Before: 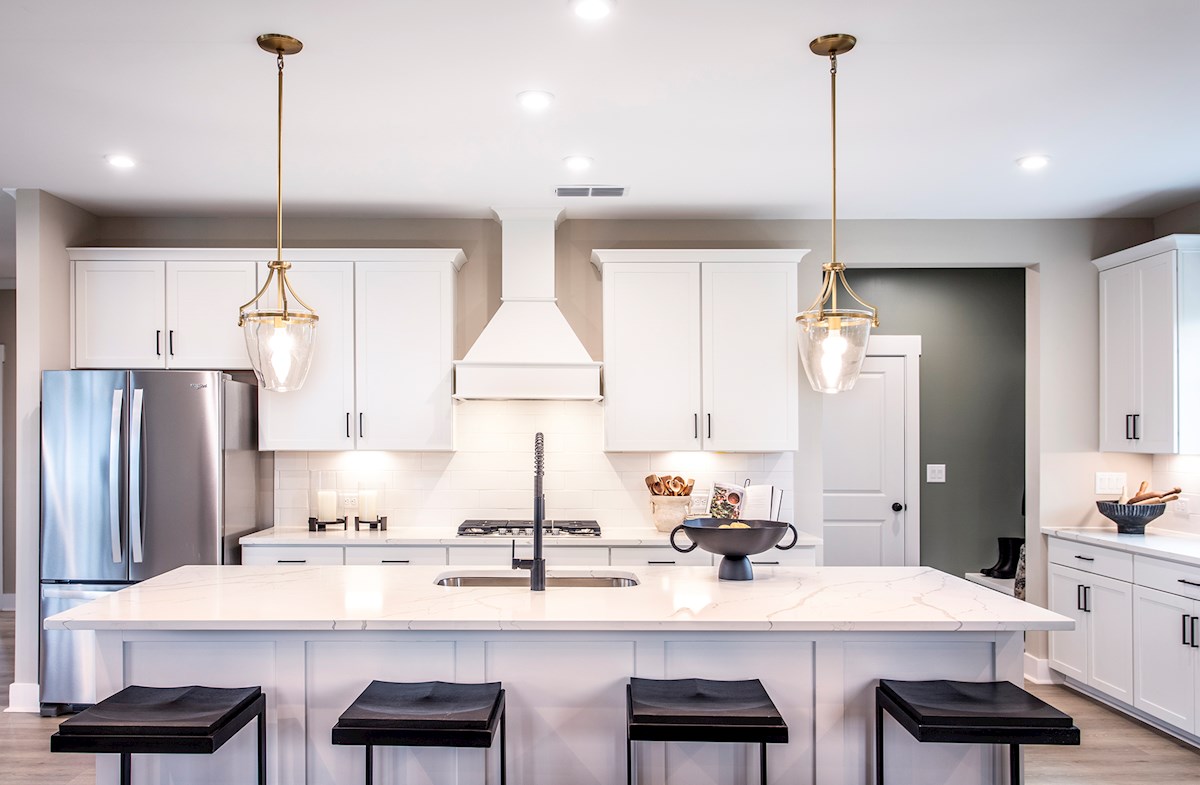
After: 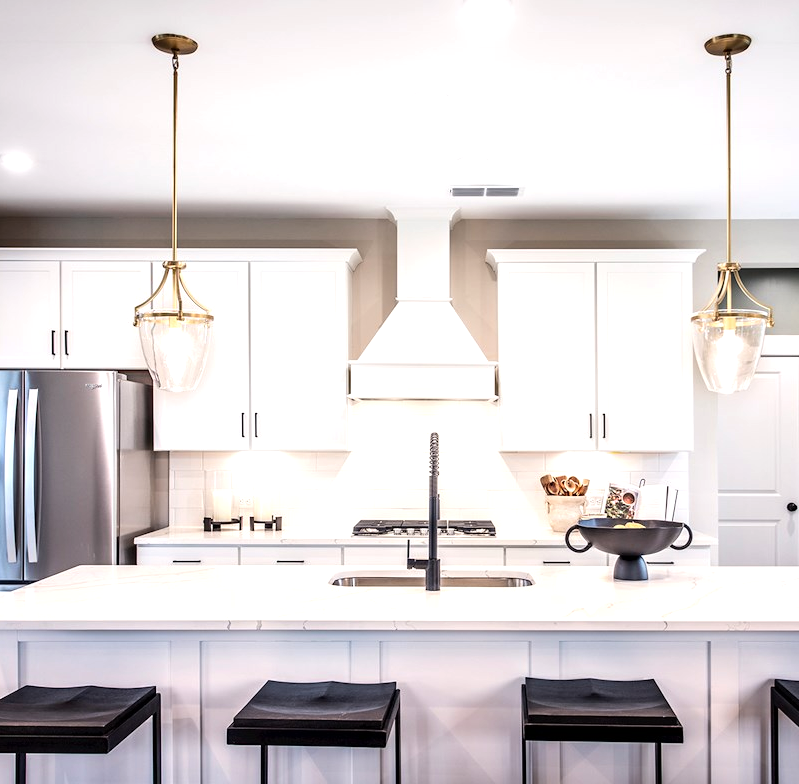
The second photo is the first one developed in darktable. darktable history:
crop and rotate: left 8.786%, right 24.548%
tone equalizer: -8 EV -0.417 EV, -7 EV -0.389 EV, -6 EV -0.333 EV, -5 EV -0.222 EV, -3 EV 0.222 EV, -2 EV 0.333 EV, -1 EV 0.389 EV, +0 EV 0.417 EV, edges refinement/feathering 500, mask exposure compensation -1.57 EV, preserve details no
